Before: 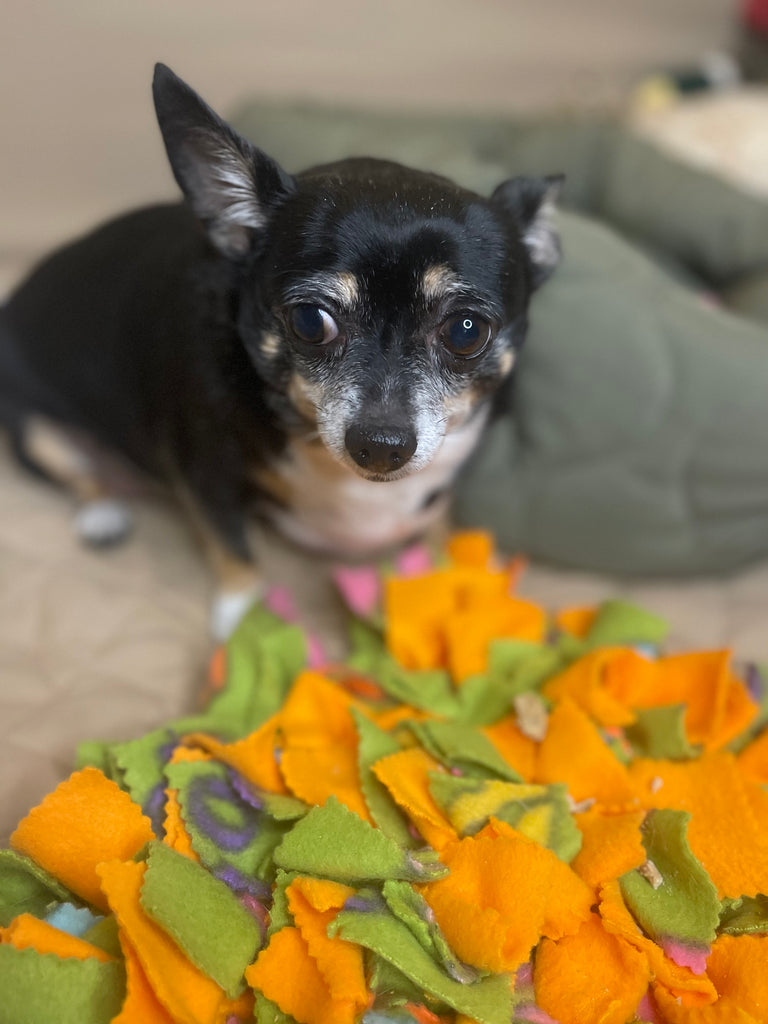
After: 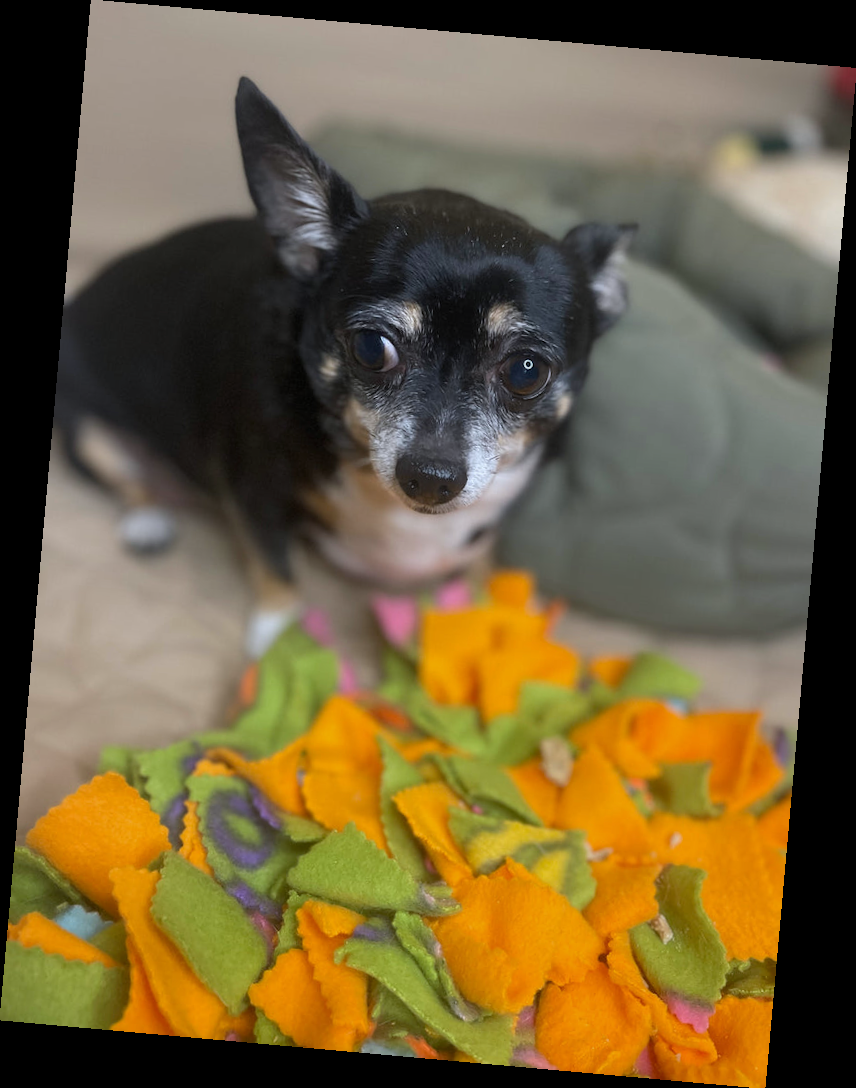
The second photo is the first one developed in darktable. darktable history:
white balance: red 0.983, blue 1.036
exposure: exposure -0.151 EV, compensate highlight preservation false
rotate and perspective: rotation 5.12°, automatic cropping off
